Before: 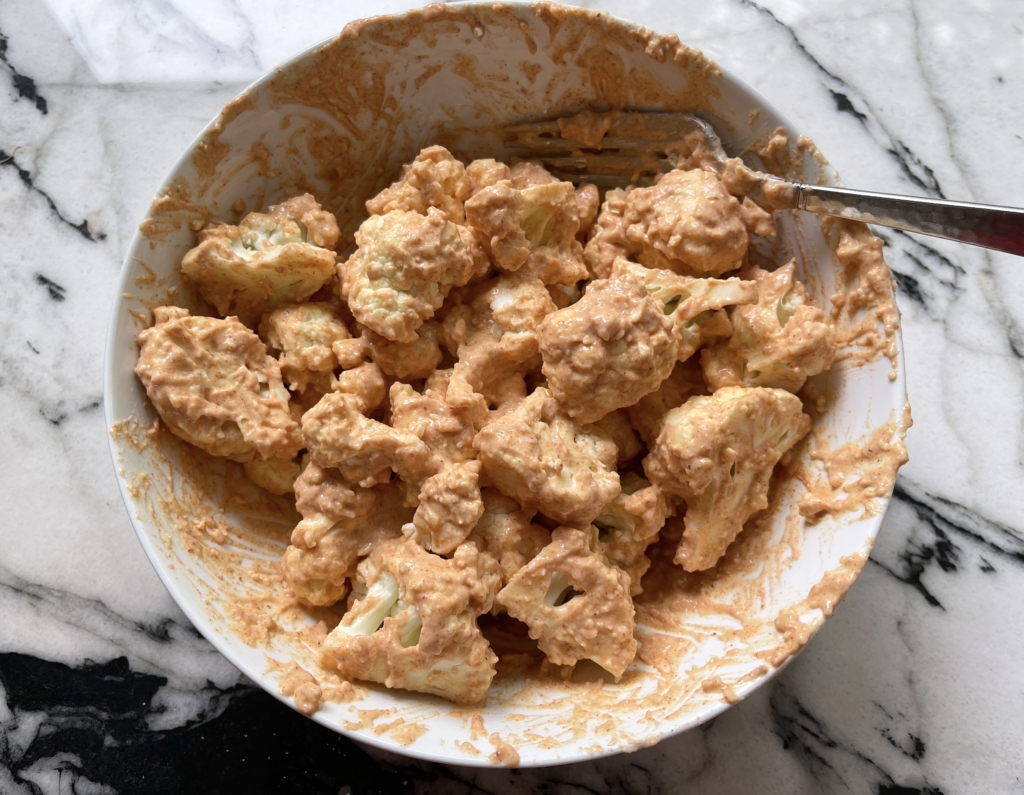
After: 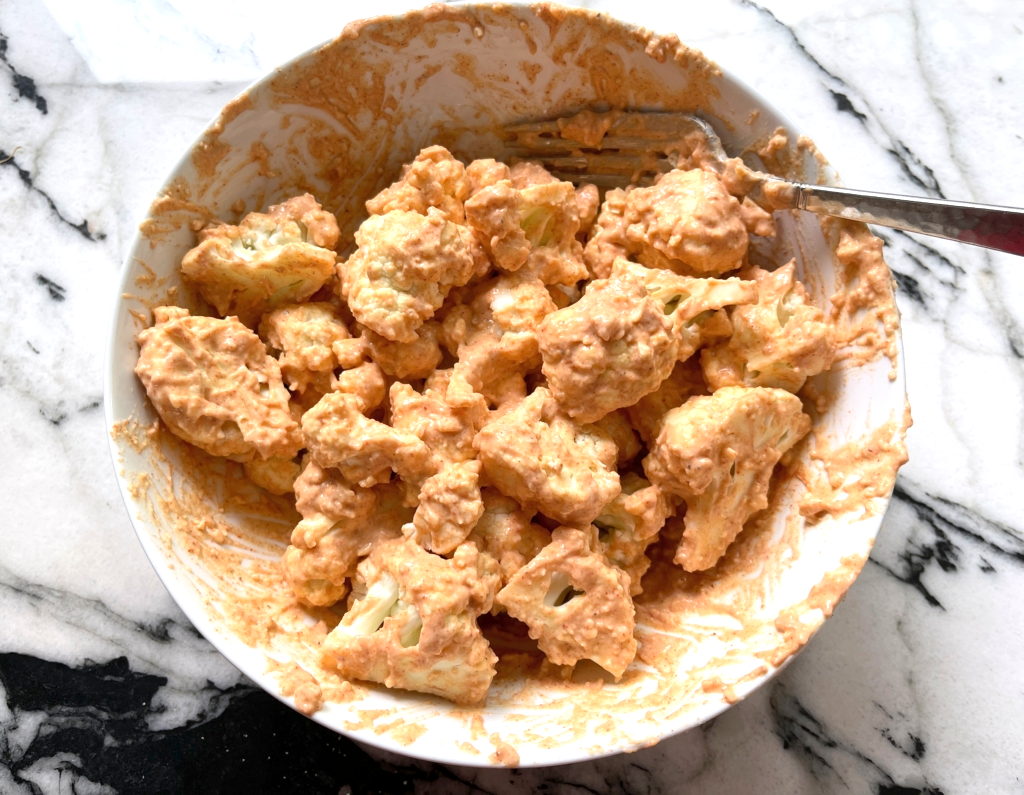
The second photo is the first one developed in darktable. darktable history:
contrast brightness saturation: contrast 0.054, brightness 0.057, saturation 0.008
exposure: black level correction 0.001, exposure 0.499 EV, compensate highlight preservation false
